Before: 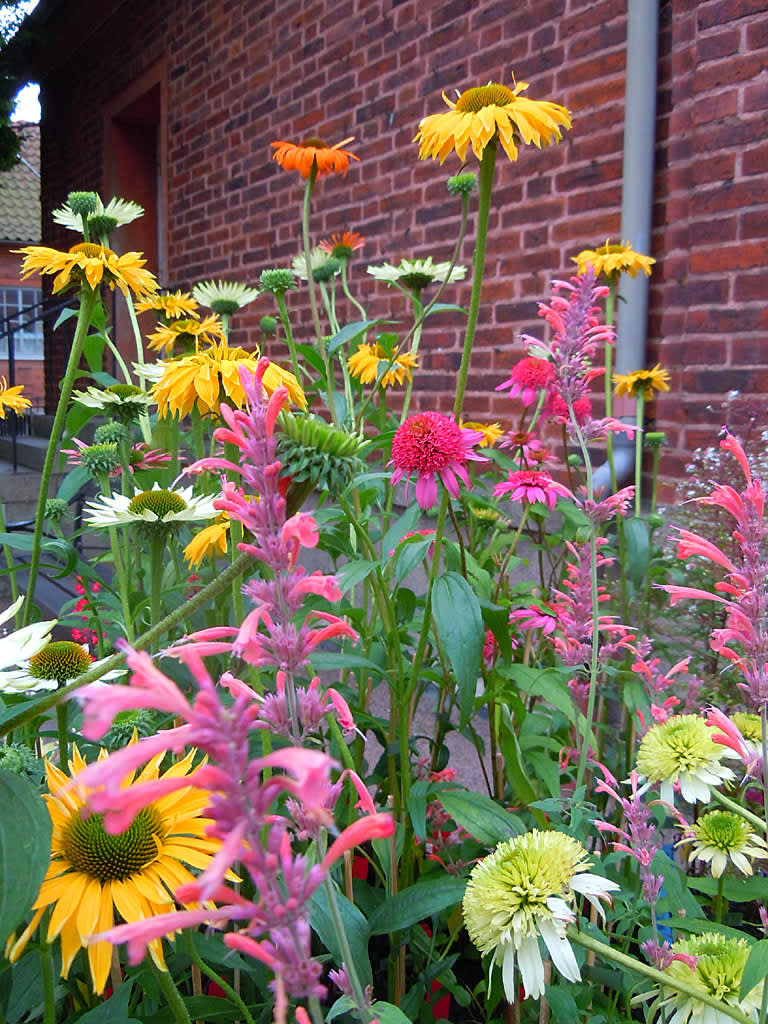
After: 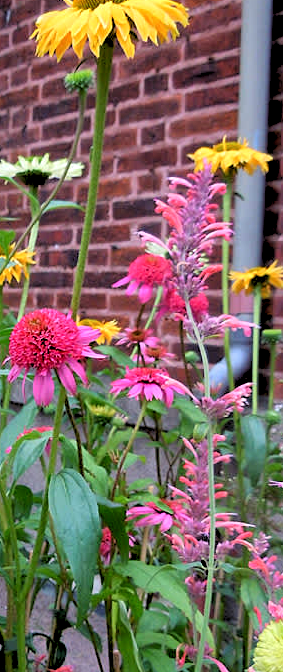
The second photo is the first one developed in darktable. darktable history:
local contrast: mode bilateral grid, contrast 30, coarseness 25, midtone range 0.2
rgb levels: levels [[0.029, 0.461, 0.922], [0, 0.5, 1], [0, 0.5, 1]]
crop and rotate: left 49.936%, top 10.094%, right 13.136%, bottom 24.256%
